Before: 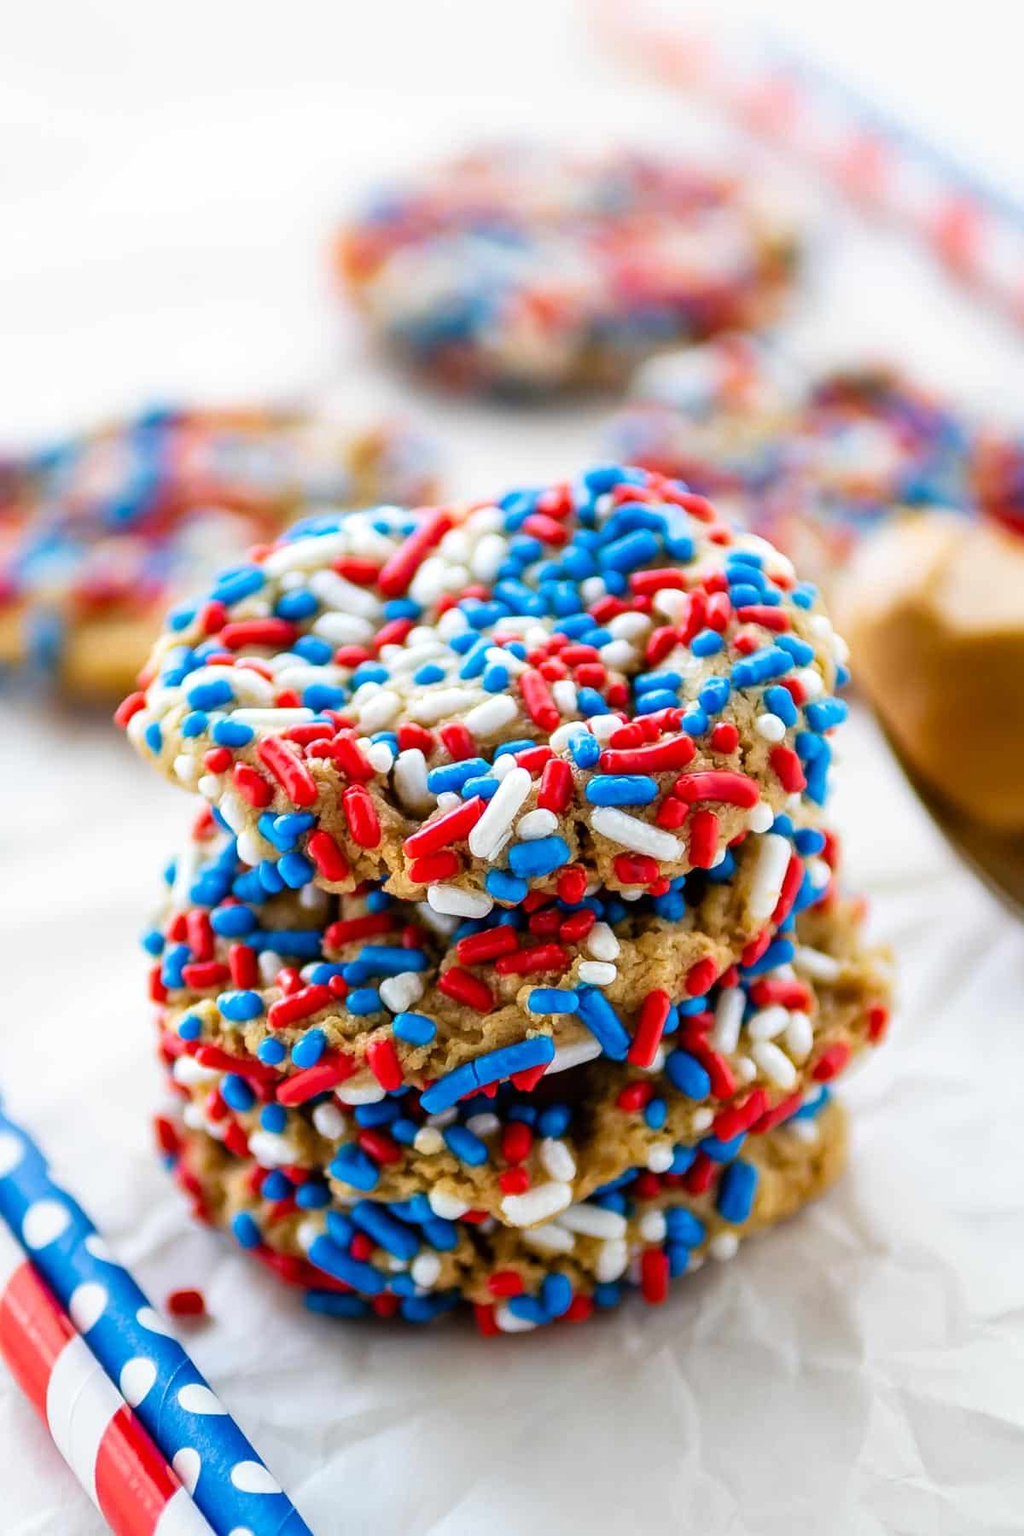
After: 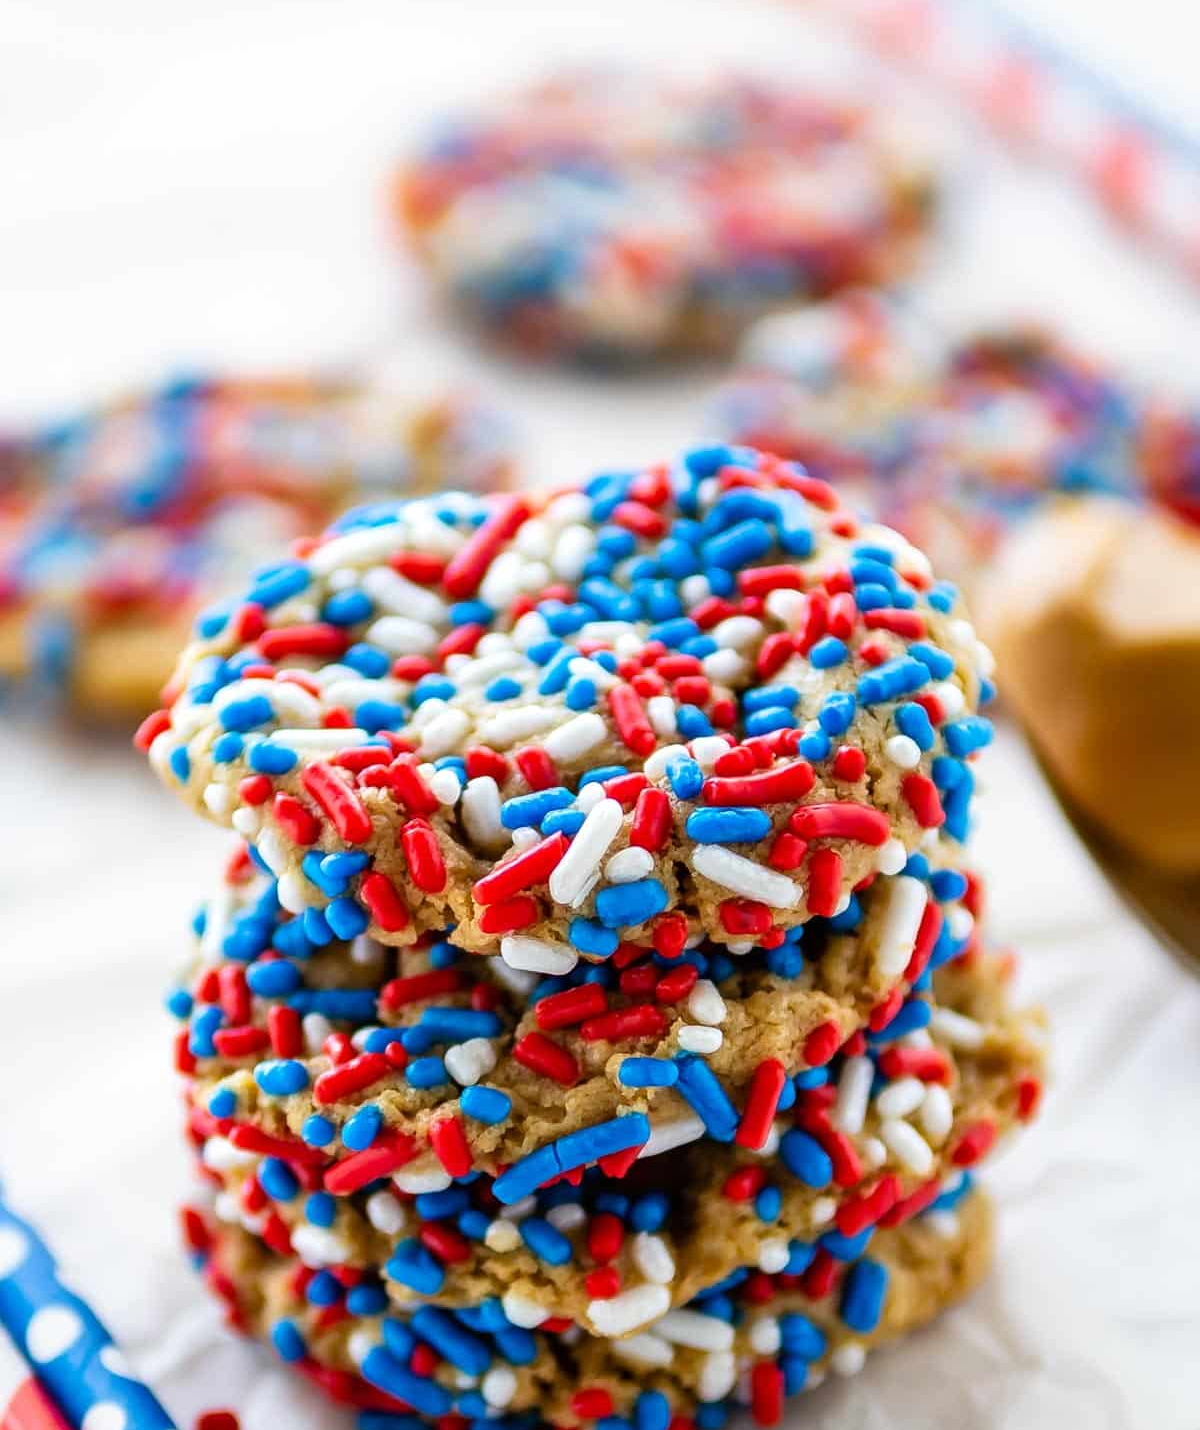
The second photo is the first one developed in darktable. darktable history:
crop and rotate: top 5.661%, bottom 14.871%
